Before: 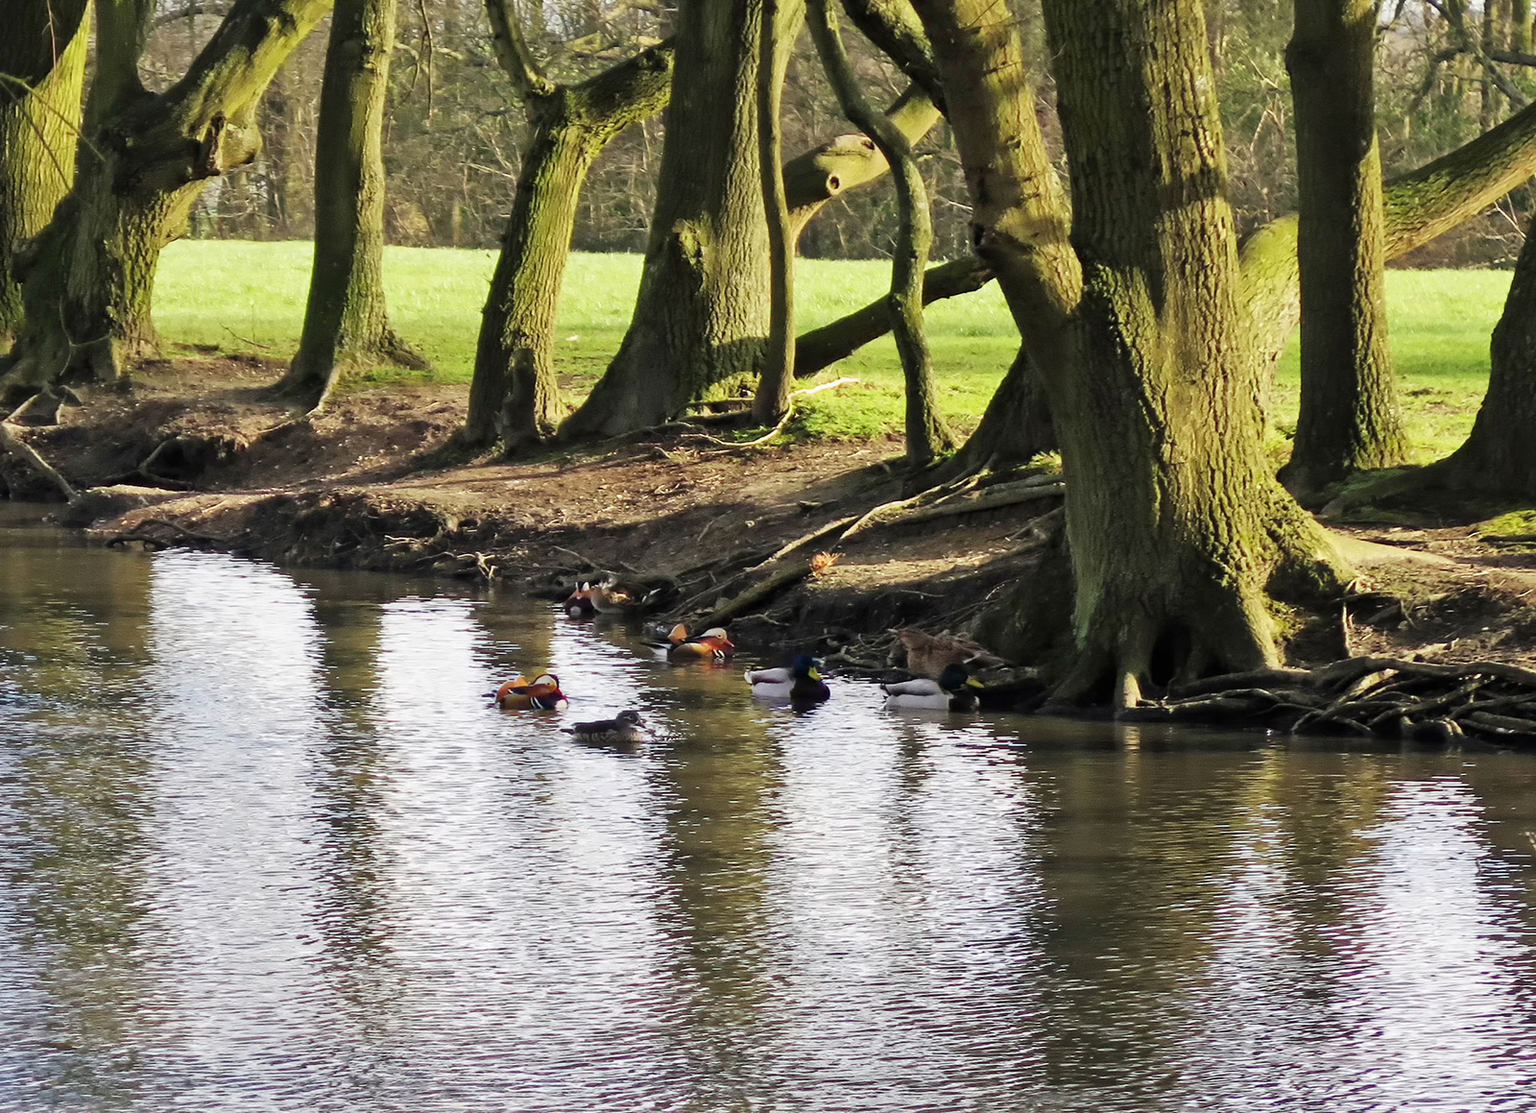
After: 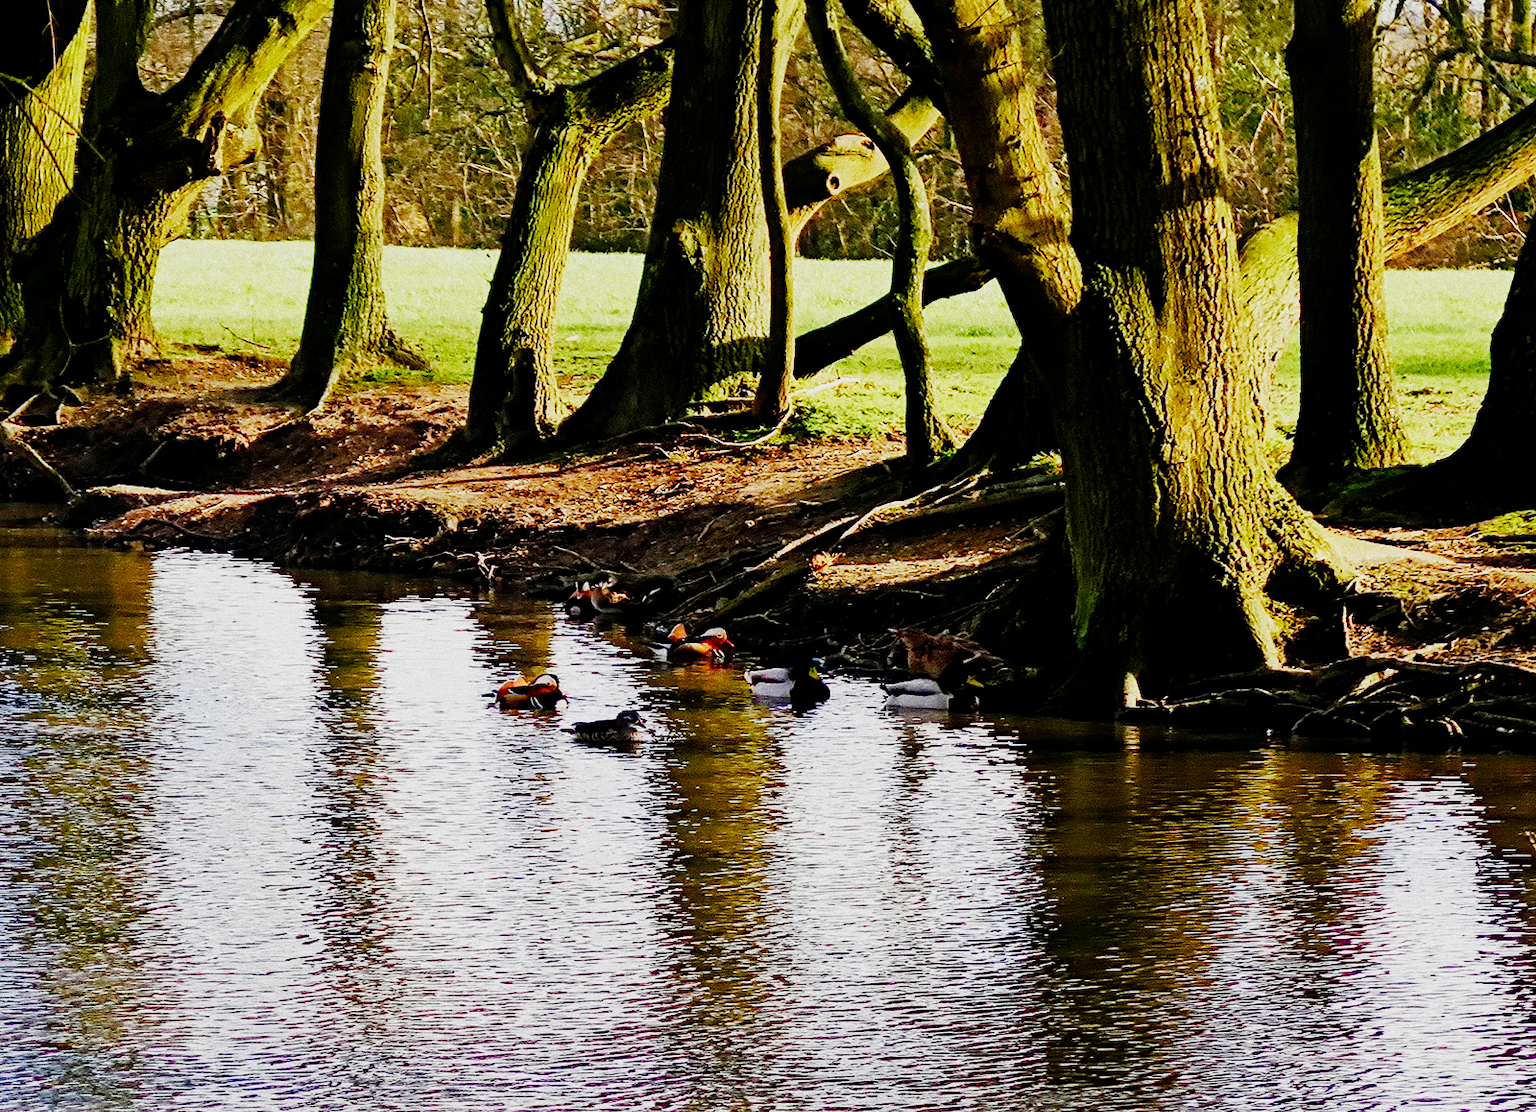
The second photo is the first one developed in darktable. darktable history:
contrast equalizer: y [[0.439, 0.44, 0.442, 0.457, 0.493, 0.498], [0.5 ×6], [0.5 ×6], [0 ×6], [0 ×6]], mix 0.59
color balance rgb: shadows lift › luminance -9.41%, highlights gain › luminance 17.6%, global offset › luminance -1.45%, perceptual saturation grading › highlights -17.77%, perceptual saturation grading › mid-tones 33.1%, perceptual saturation grading › shadows 50.52%, global vibrance 24.22%
color equalizer "oranges": saturation › orange 1.04, hue › orange -8.78, brightness › orange 1.17
color equalizer "blues": saturation › blue 1.25, hue › blue -12.68, brightness › blue 0.793, node placement 6°
diffuse or sharpen "sharpen demosaicing: AA filter": edge sensitivity 1, 1st order anisotropy 100%, 2nd order anisotropy 100%, 3rd order anisotropy 100%, 4th order anisotropy 100%, 1st order speed -25%, 2nd order speed -25%, 3rd order speed -25%, 4th order speed -25%
diffuse or sharpen "diffusion": radius span 77, 1st order speed 50%, 2nd order speed 50%, 3rd order speed 50%, 4th order speed 50% | blend: blend mode normal, opacity 25%; mask: uniform (no mask)
grain "silver grain": coarseness 0.09 ISO, strength 40%
sigmoid: contrast 1.81, skew -0.21, preserve hue 0%, red attenuation 0.1, red rotation 0.035, green attenuation 0.1, green rotation -0.017, blue attenuation 0.15, blue rotation -0.052, base primaries Rec2020
